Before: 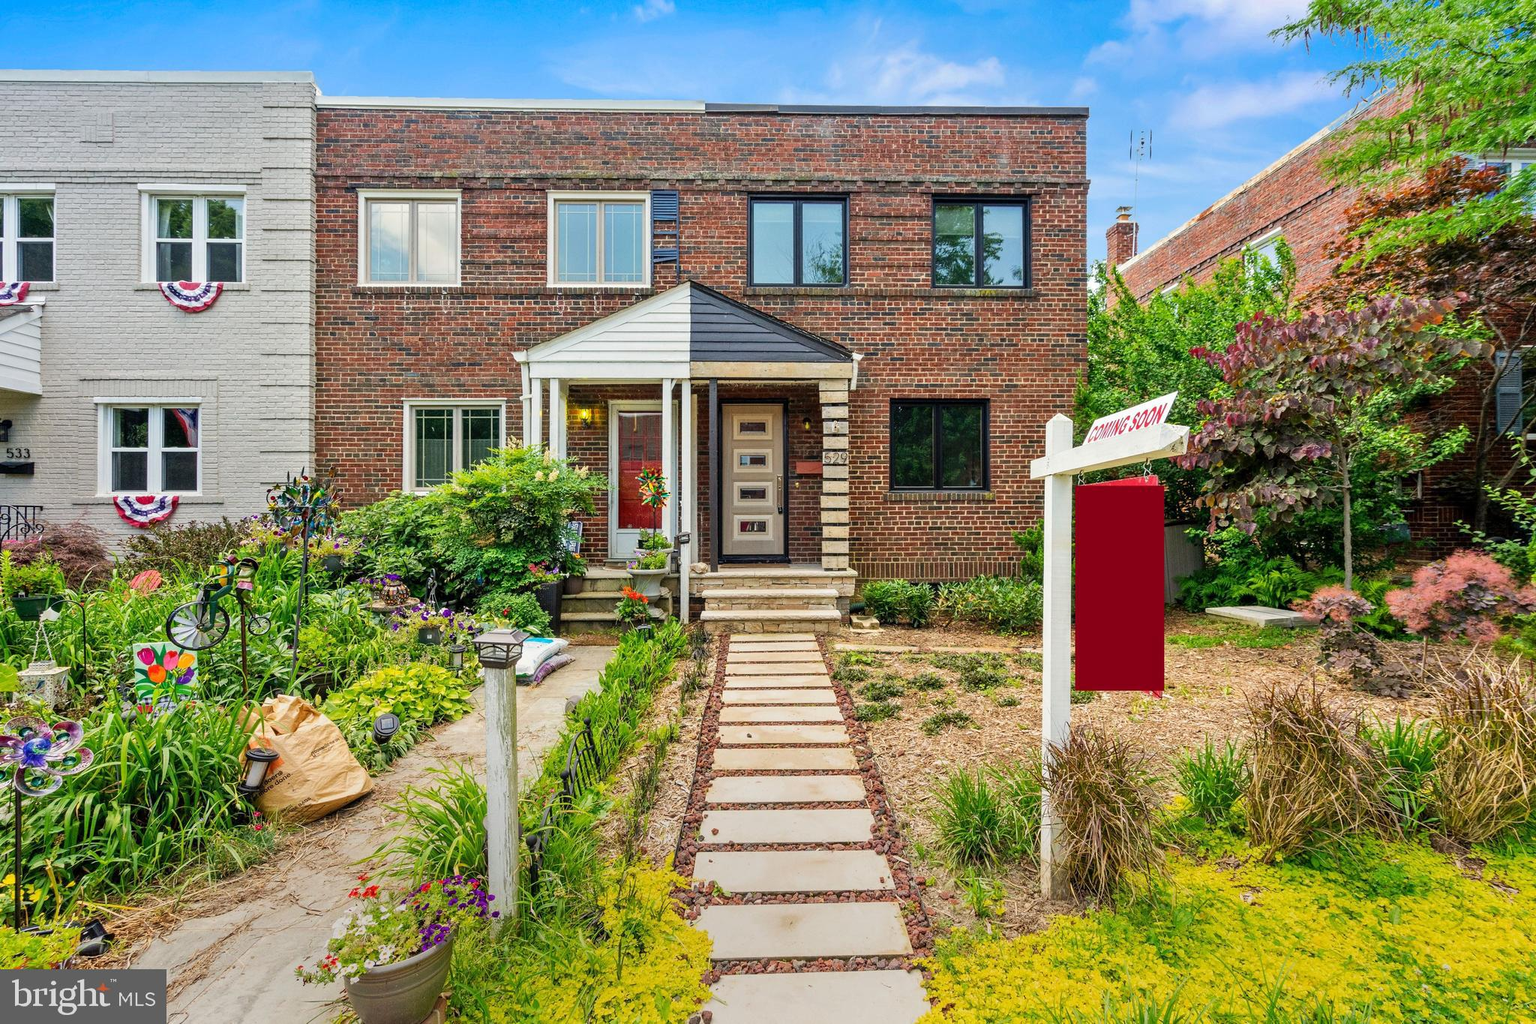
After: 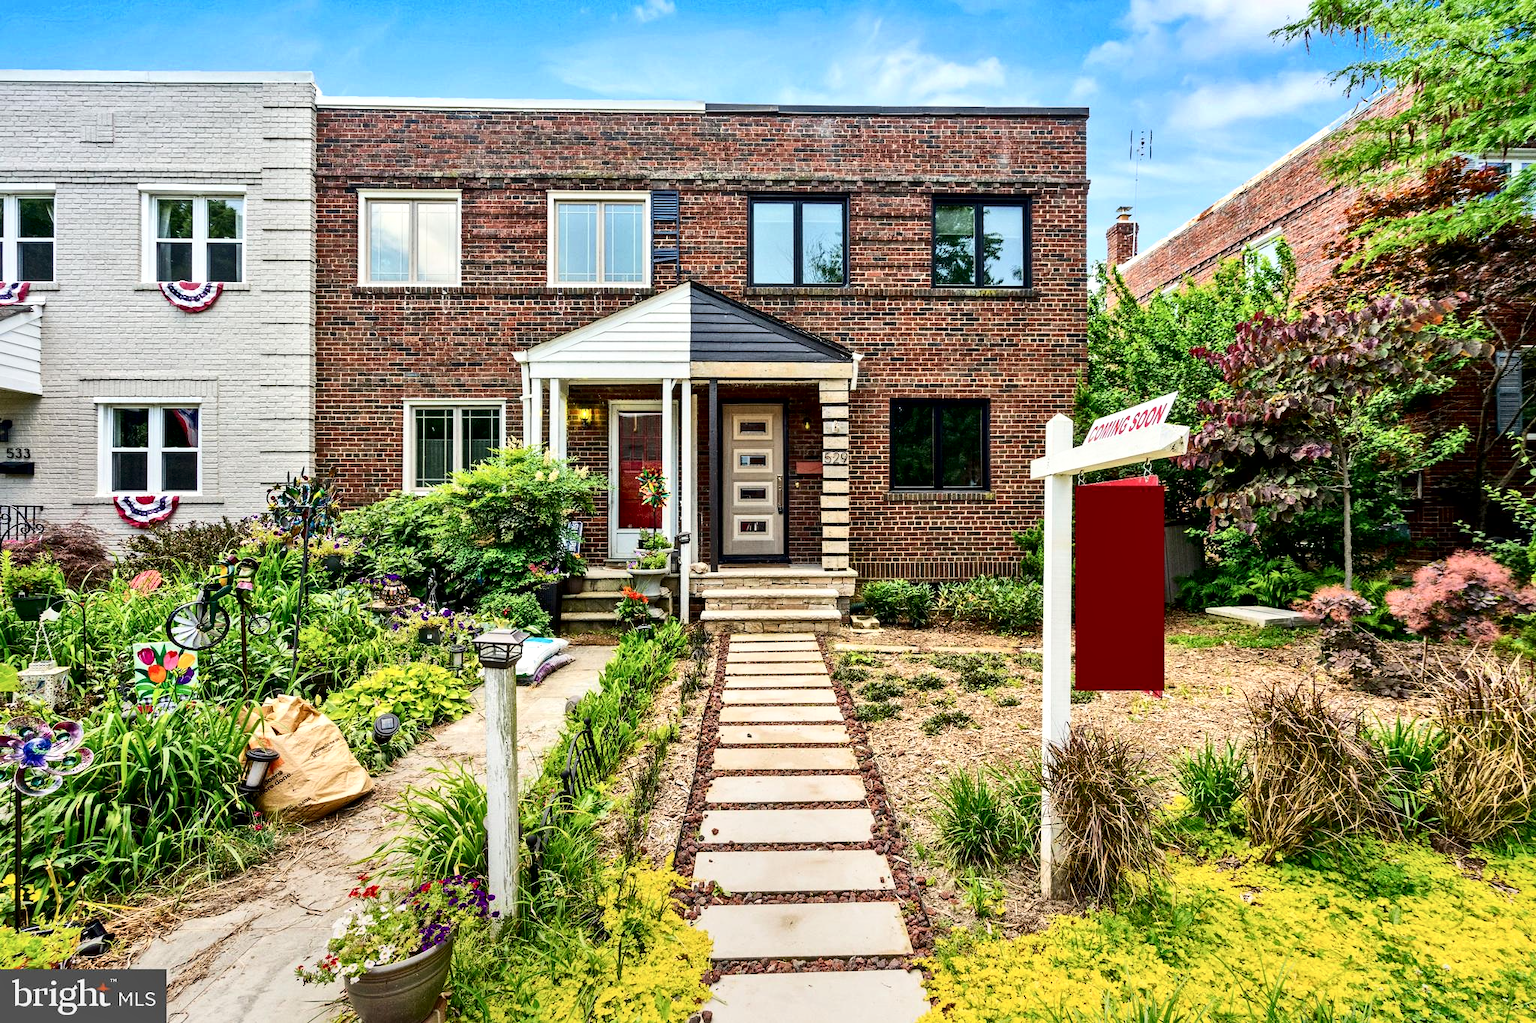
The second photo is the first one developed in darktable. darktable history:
local contrast: mode bilateral grid, contrast 21, coarseness 49, detail 171%, midtone range 0.2
contrast brightness saturation: contrast 0.284
